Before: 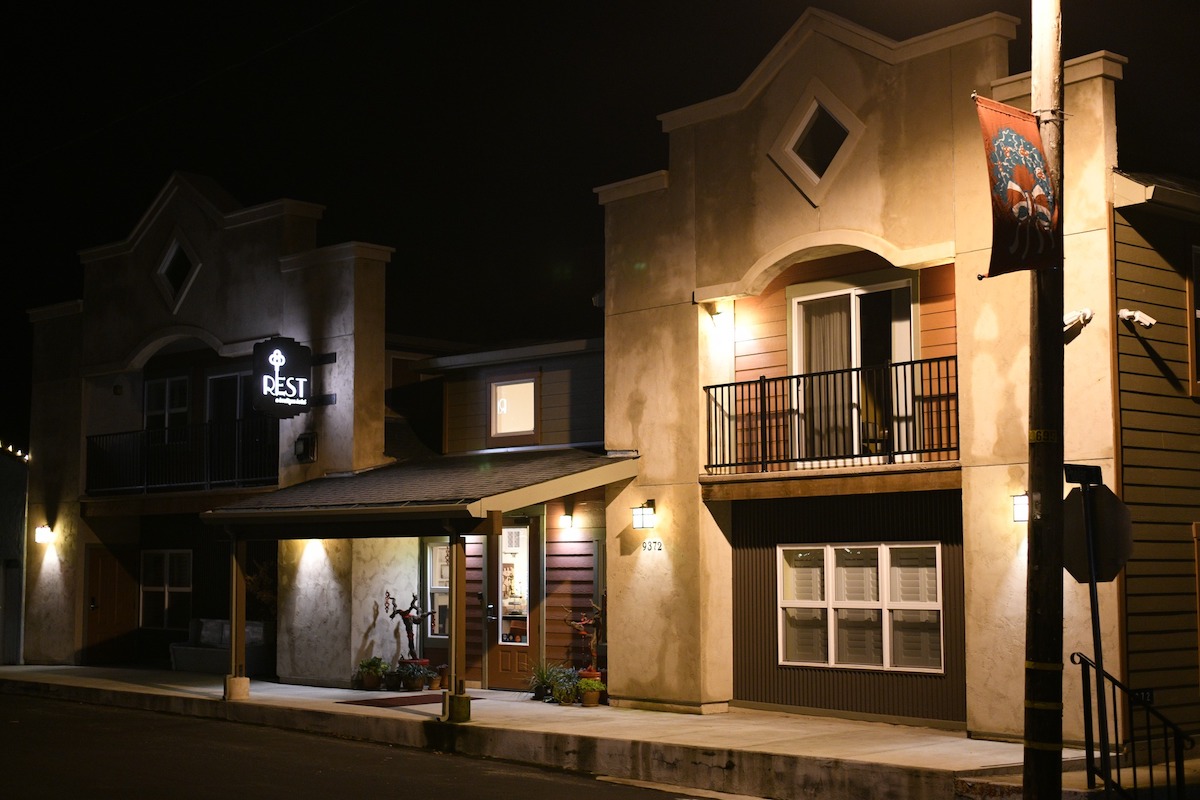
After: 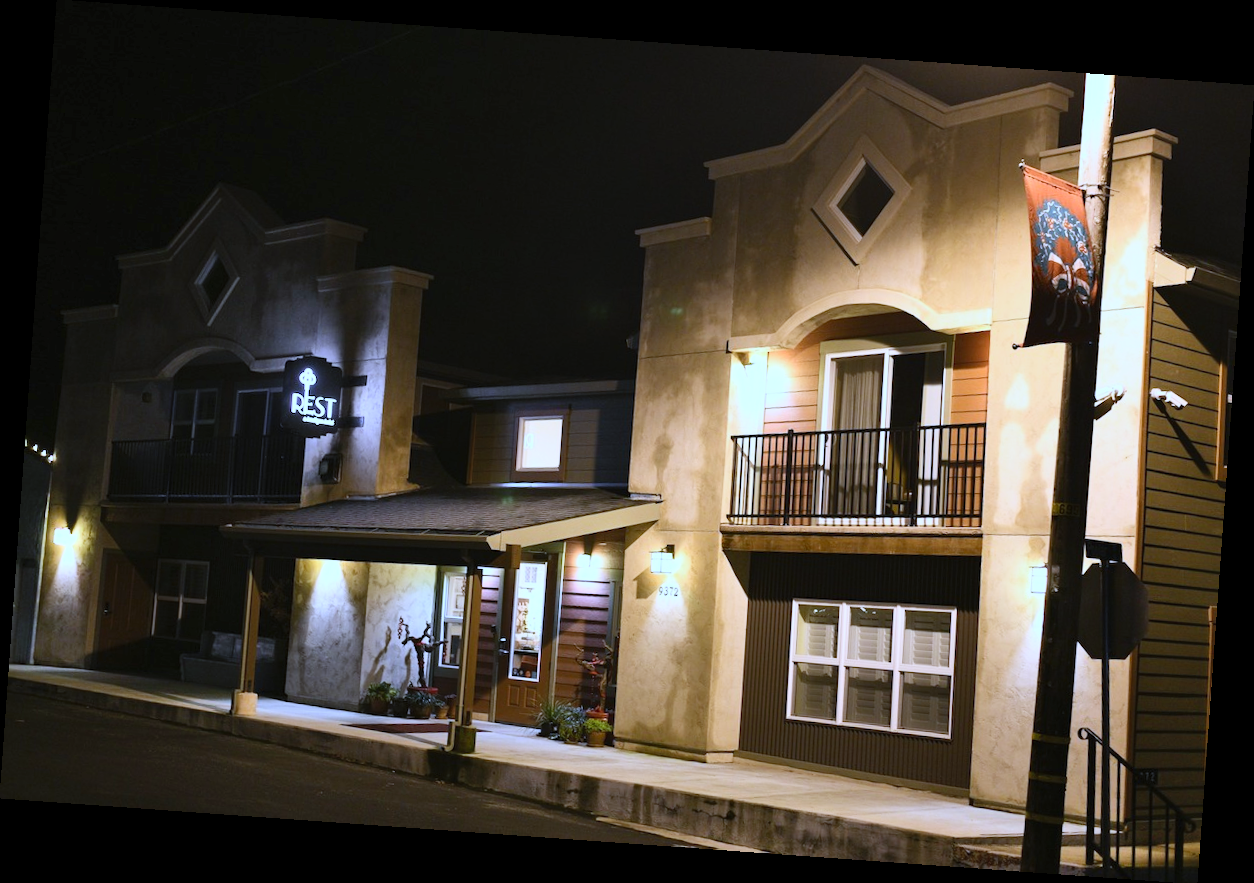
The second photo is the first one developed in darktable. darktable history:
vibrance: vibrance 10%
rotate and perspective: rotation 4.1°, automatic cropping off
shadows and highlights: radius 108.52, shadows 40.68, highlights -72.88, low approximation 0.01, soften with gaussian
white balance: red 0.871, blue 1.249
contrast brightness saturation: contrast 0.2, brightness 0.15, saturation 0.14
